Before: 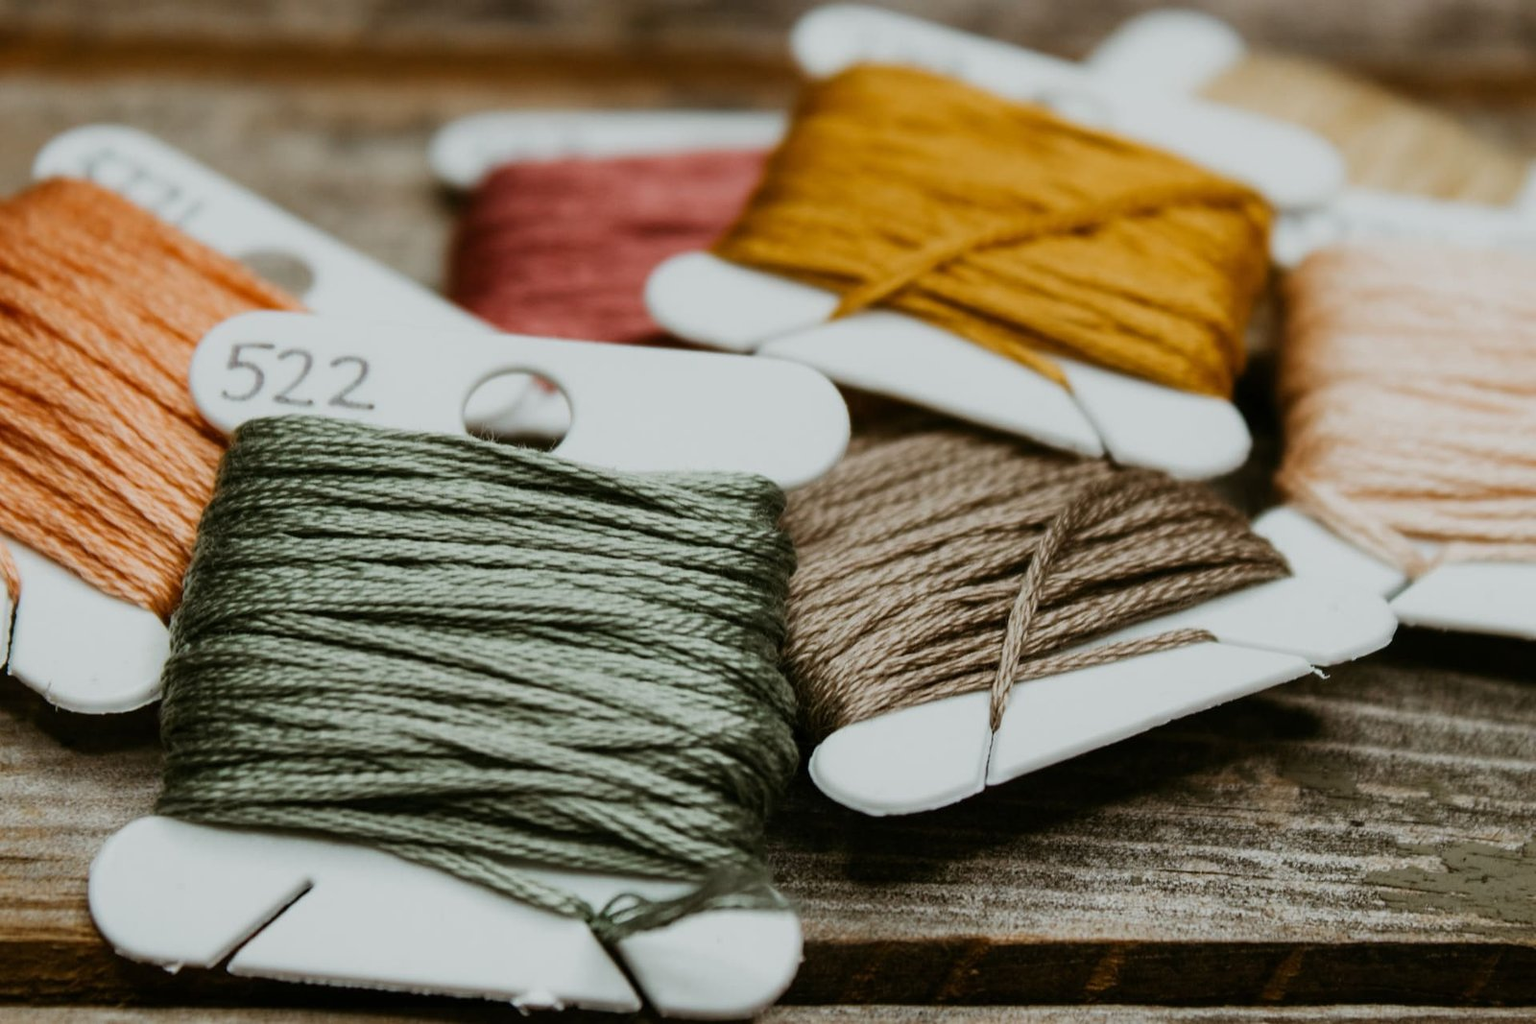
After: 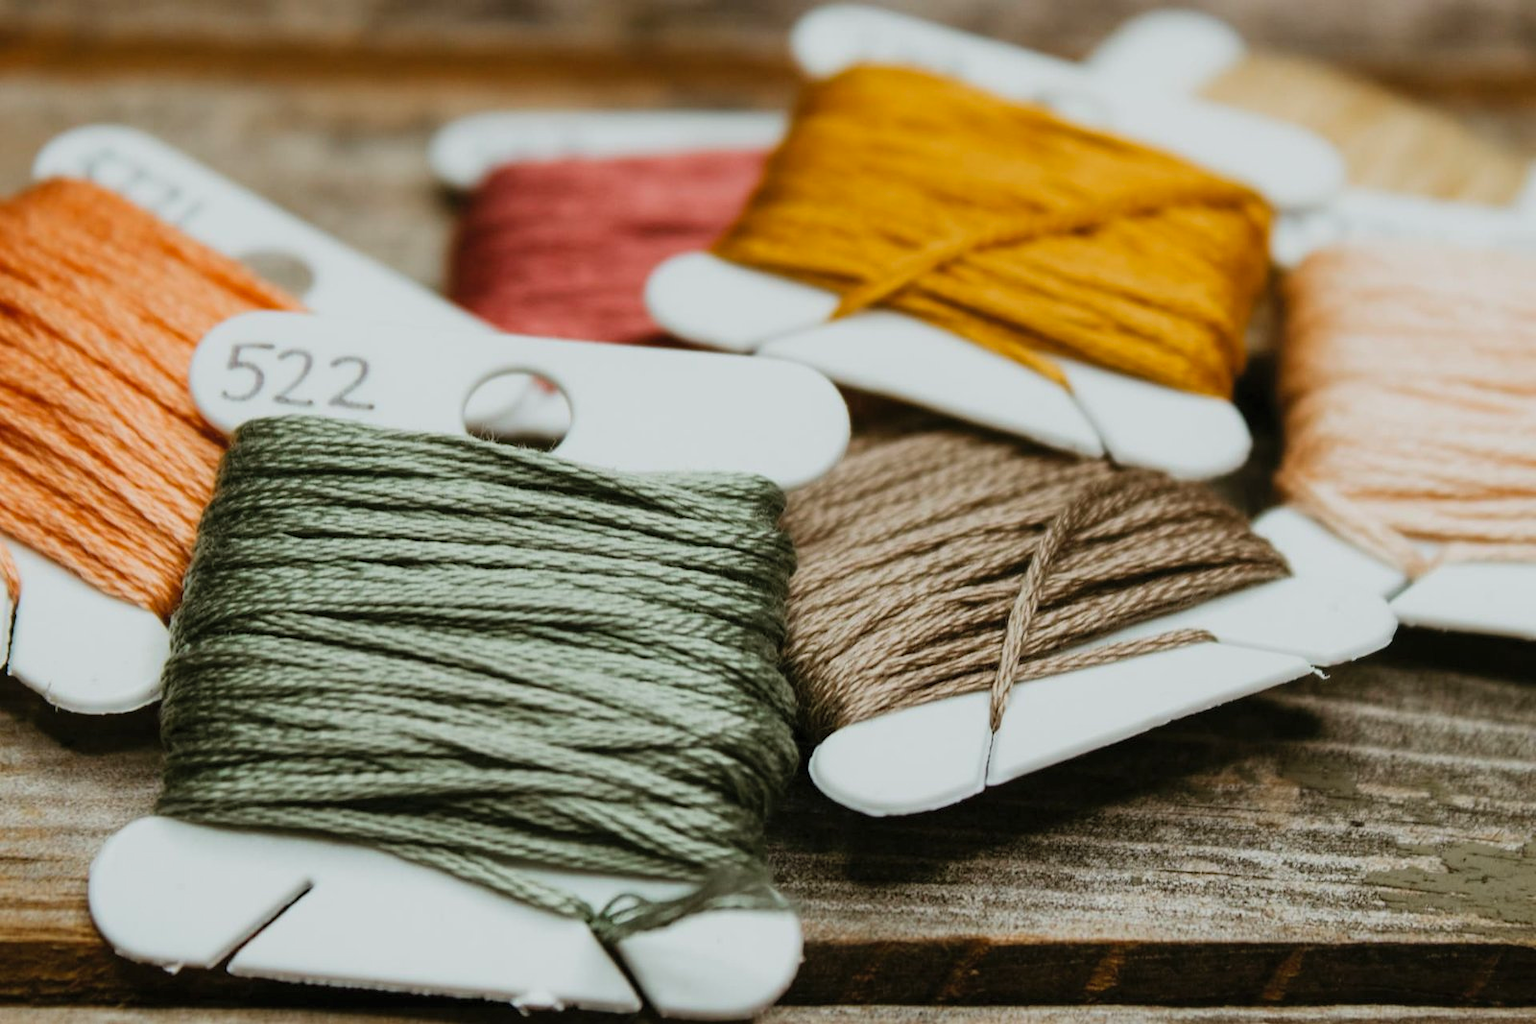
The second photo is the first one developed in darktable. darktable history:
contrast brightness saturation: brightness 0.088, saturation 0.192
